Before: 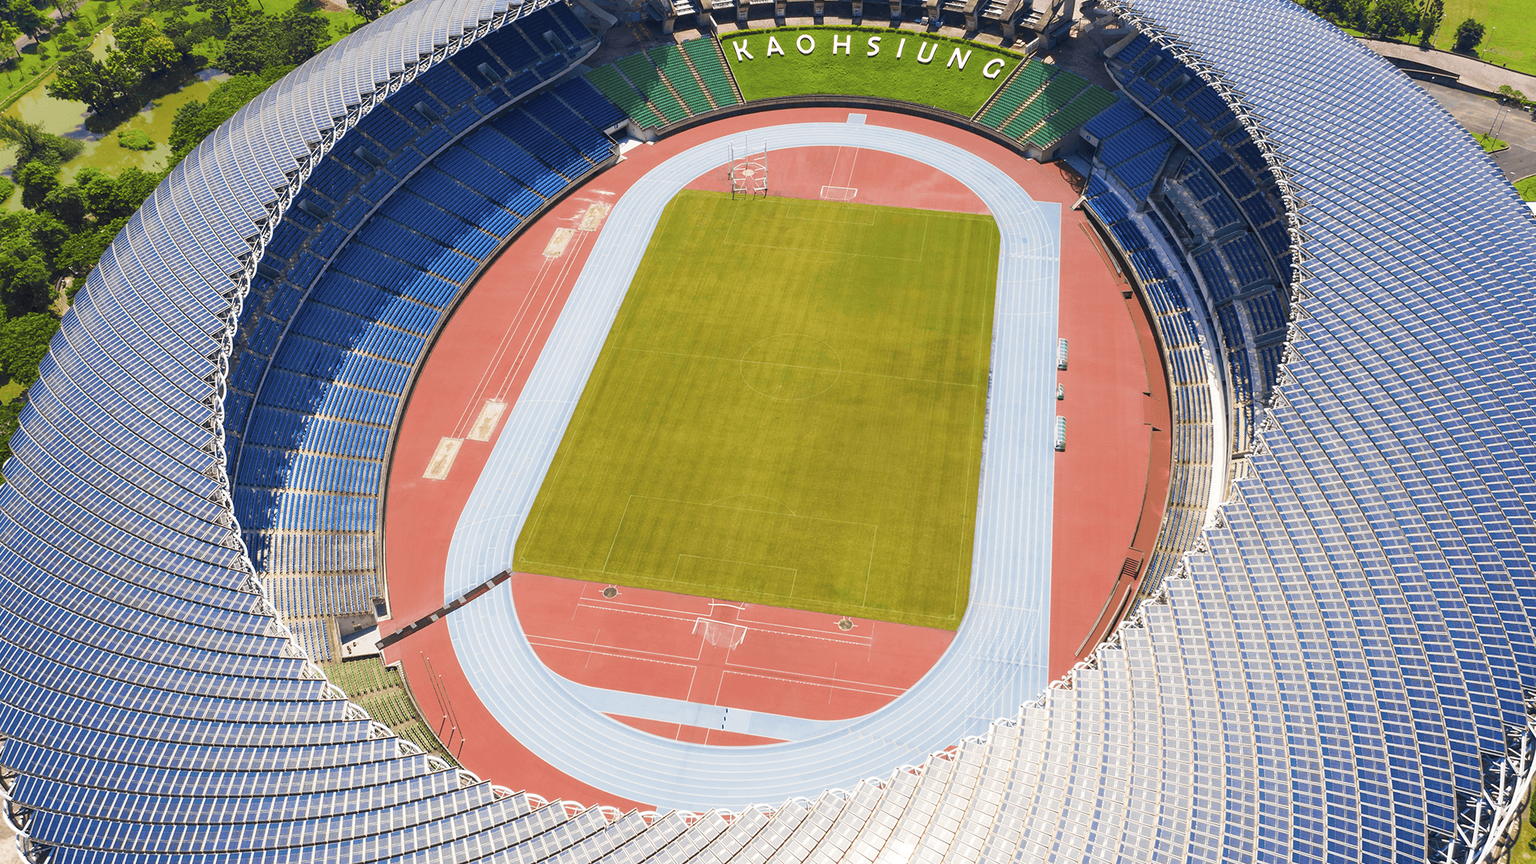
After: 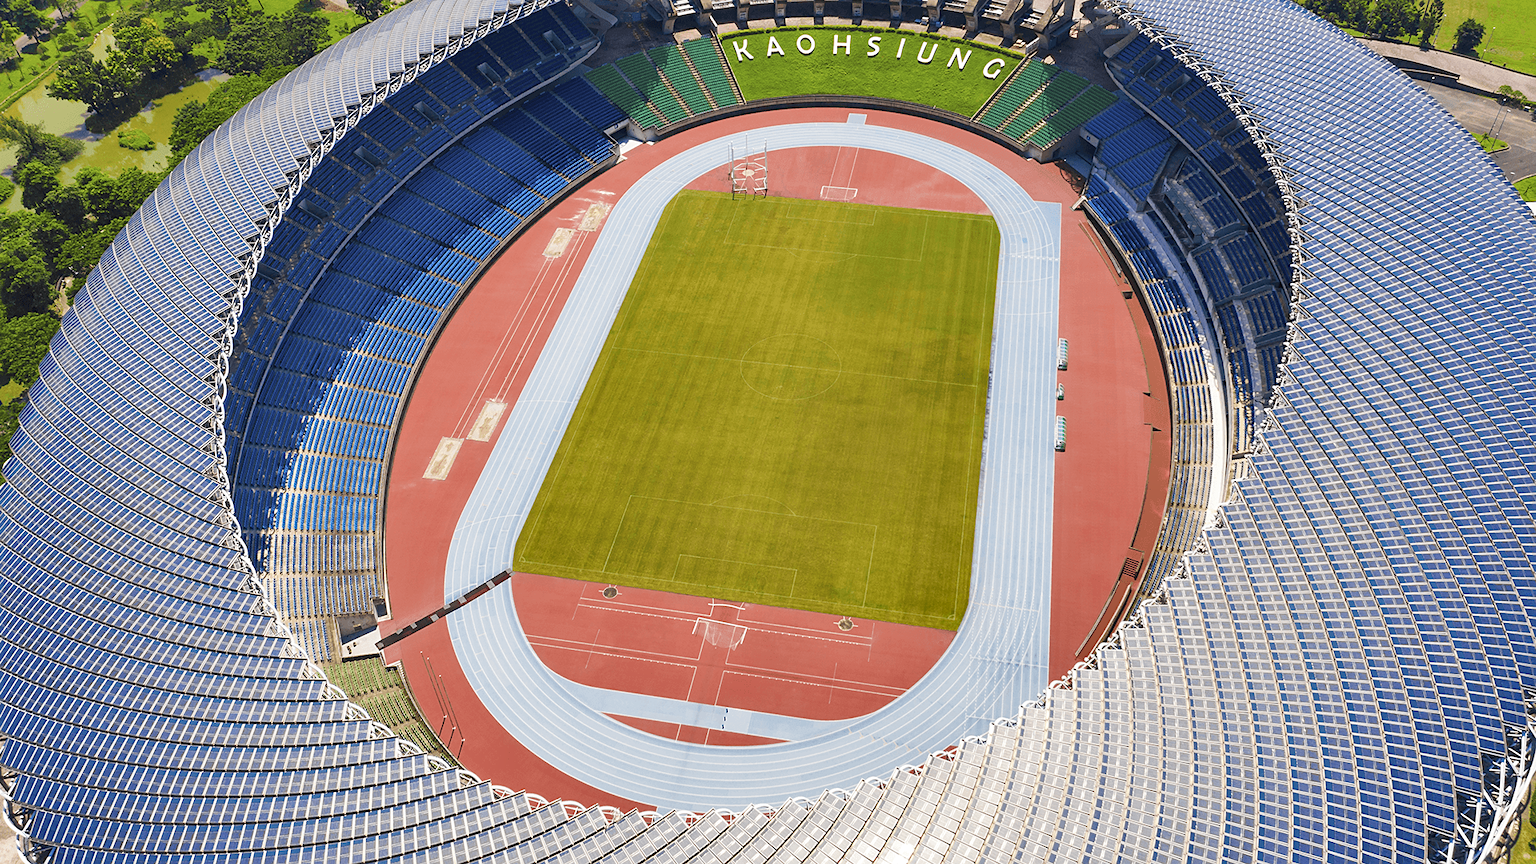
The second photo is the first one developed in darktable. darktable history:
shadows and highlights: soften with gaussian
sharpen: amount 0.2
